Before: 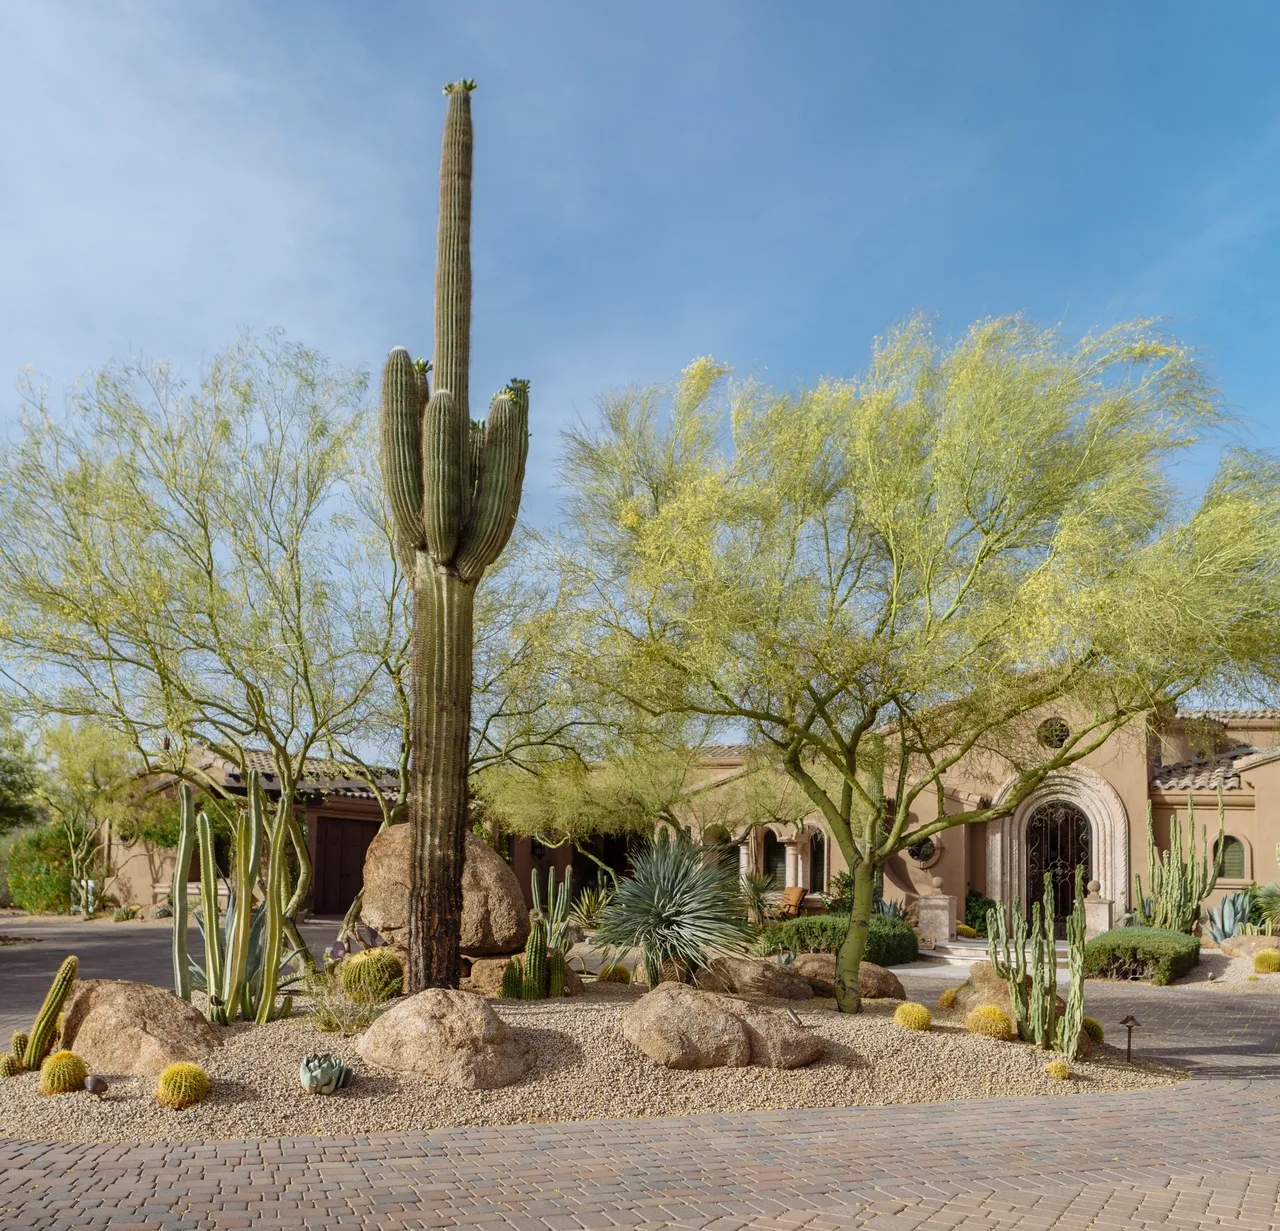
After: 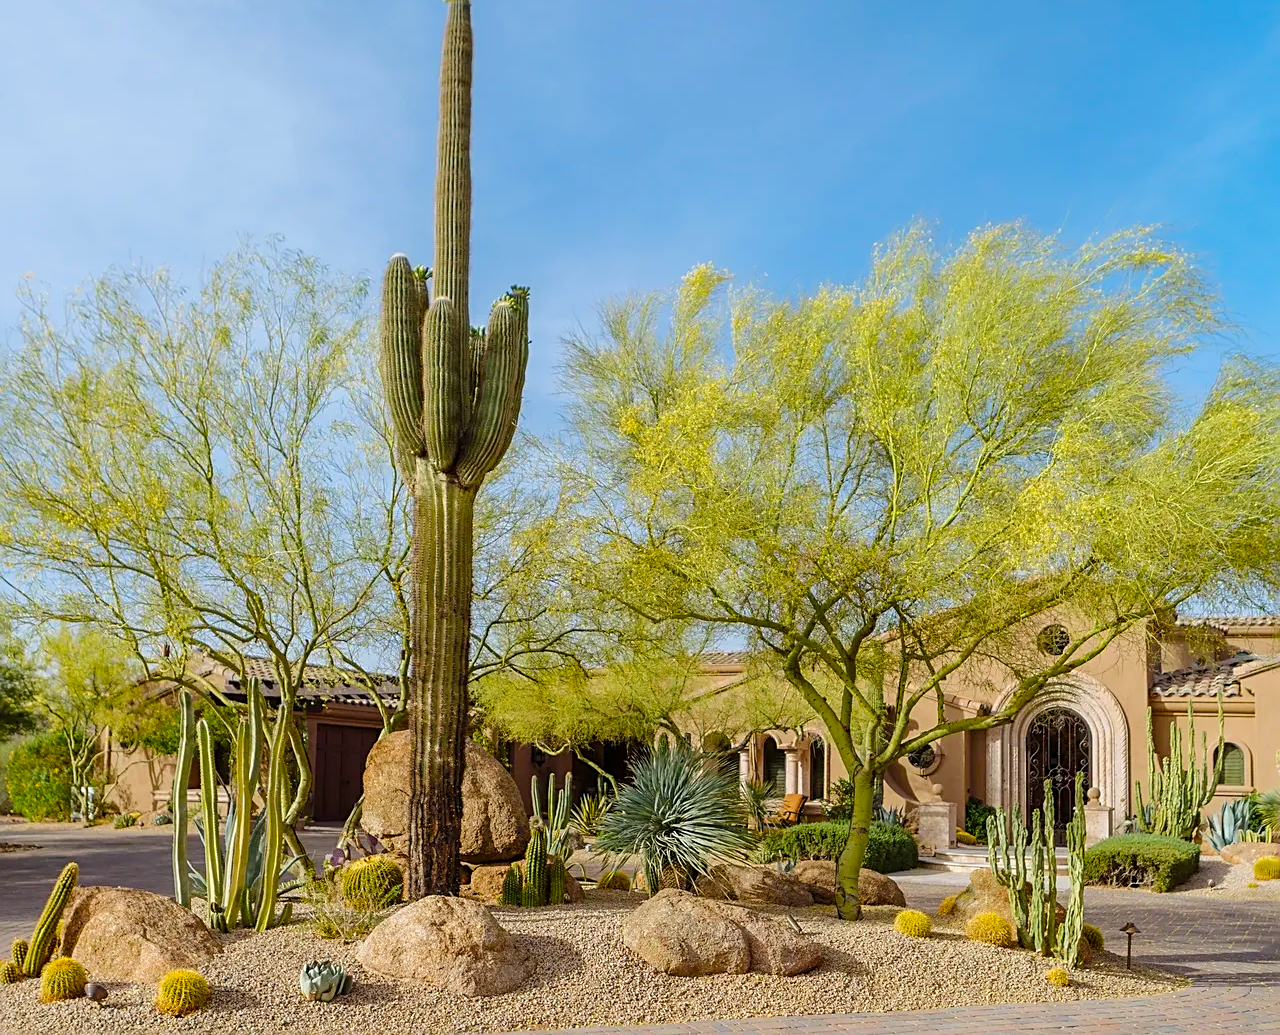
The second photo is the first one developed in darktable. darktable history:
color balance rgb: perceptual saturation grading › global saturation 25%, perceptual brilliance grading › mid-tones 10%, perceptual brilliance grading › shadows 15%, global vibrance 20%
crop: top 7.625%, bottom 8.027%
sharpen: on, module defaults
